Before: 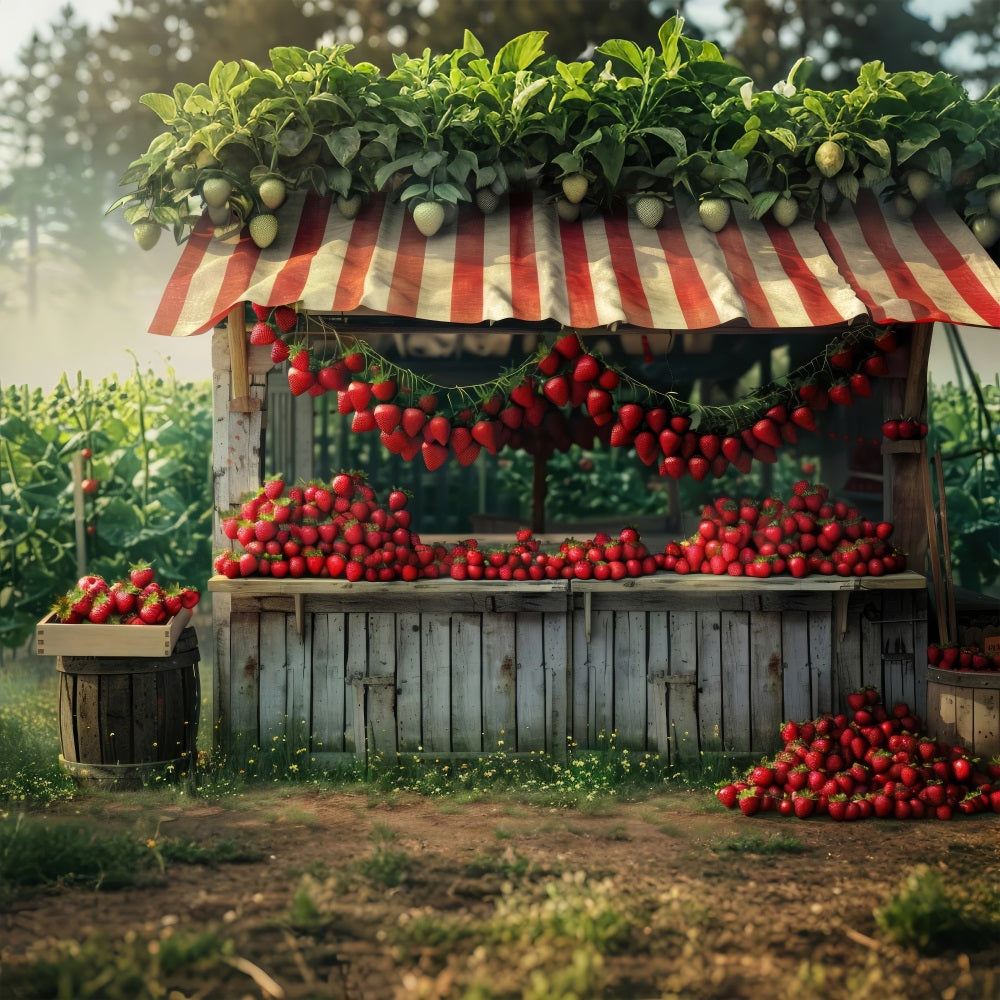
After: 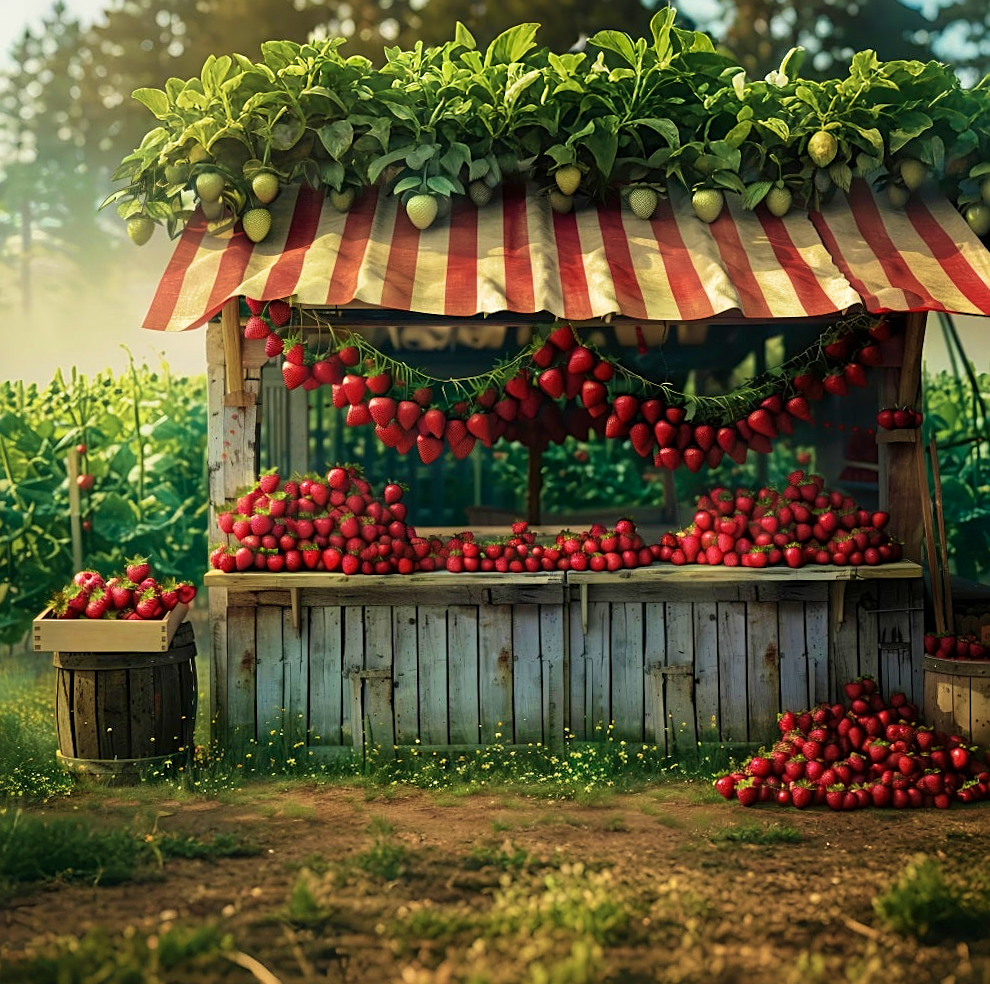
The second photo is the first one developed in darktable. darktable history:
rotate and perspective: rotation -0.45°, automatic cropping original format, crop left 0.008, crop right 0.992, crop top 0.012, crop bottom 0.988
velvia: strength 67.07%, mid-tones bias 0.972
sharpen: on, module defaults
